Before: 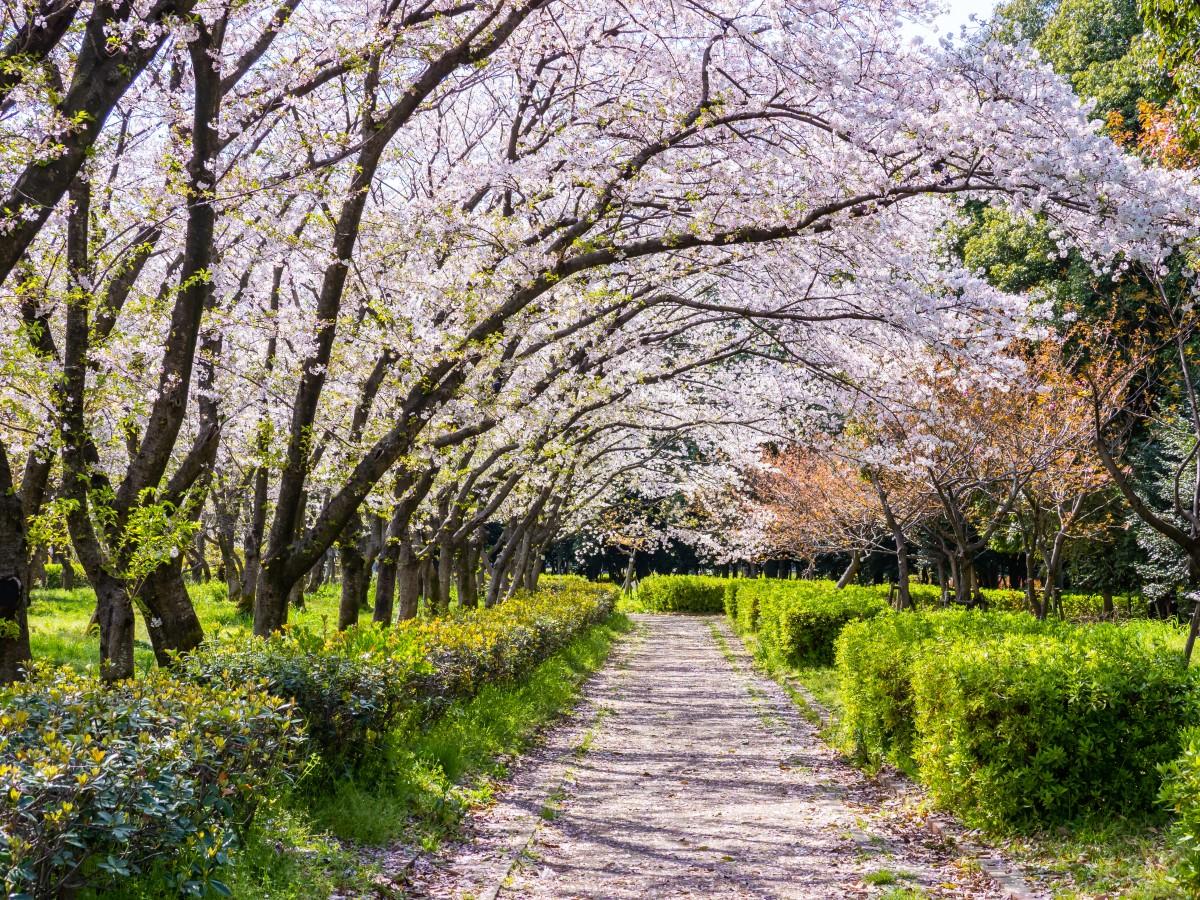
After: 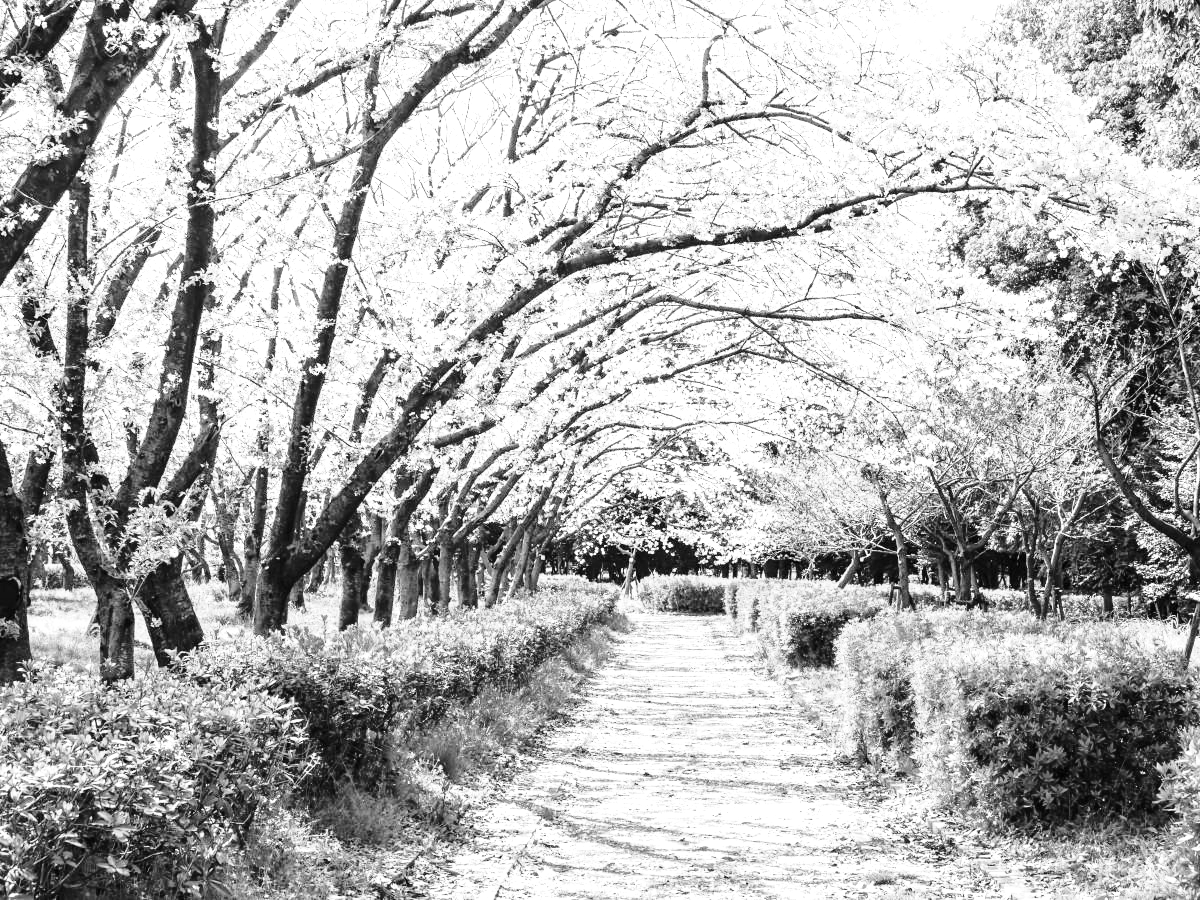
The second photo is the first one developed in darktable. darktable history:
exposure: black level correction 0, exposure 0.95 EV, compensate exposure bias true, compensate highlight preservation false
color calibration: output gray [0.21, 0.42, 0.37, 0], gray › normalize channels true, illuminant same as pipeline (D50), adaptation XYZ, x 0.346, y 0.359, gamut compression 0
base curve: curves: ch0 [(0, 0) (0.028, 0.03) (0.121, 0.232) (0.46, 0.748) (0.859, 0.968) (1, 1)], preserve colors none
white balance: red 0.967, blue 1.049
